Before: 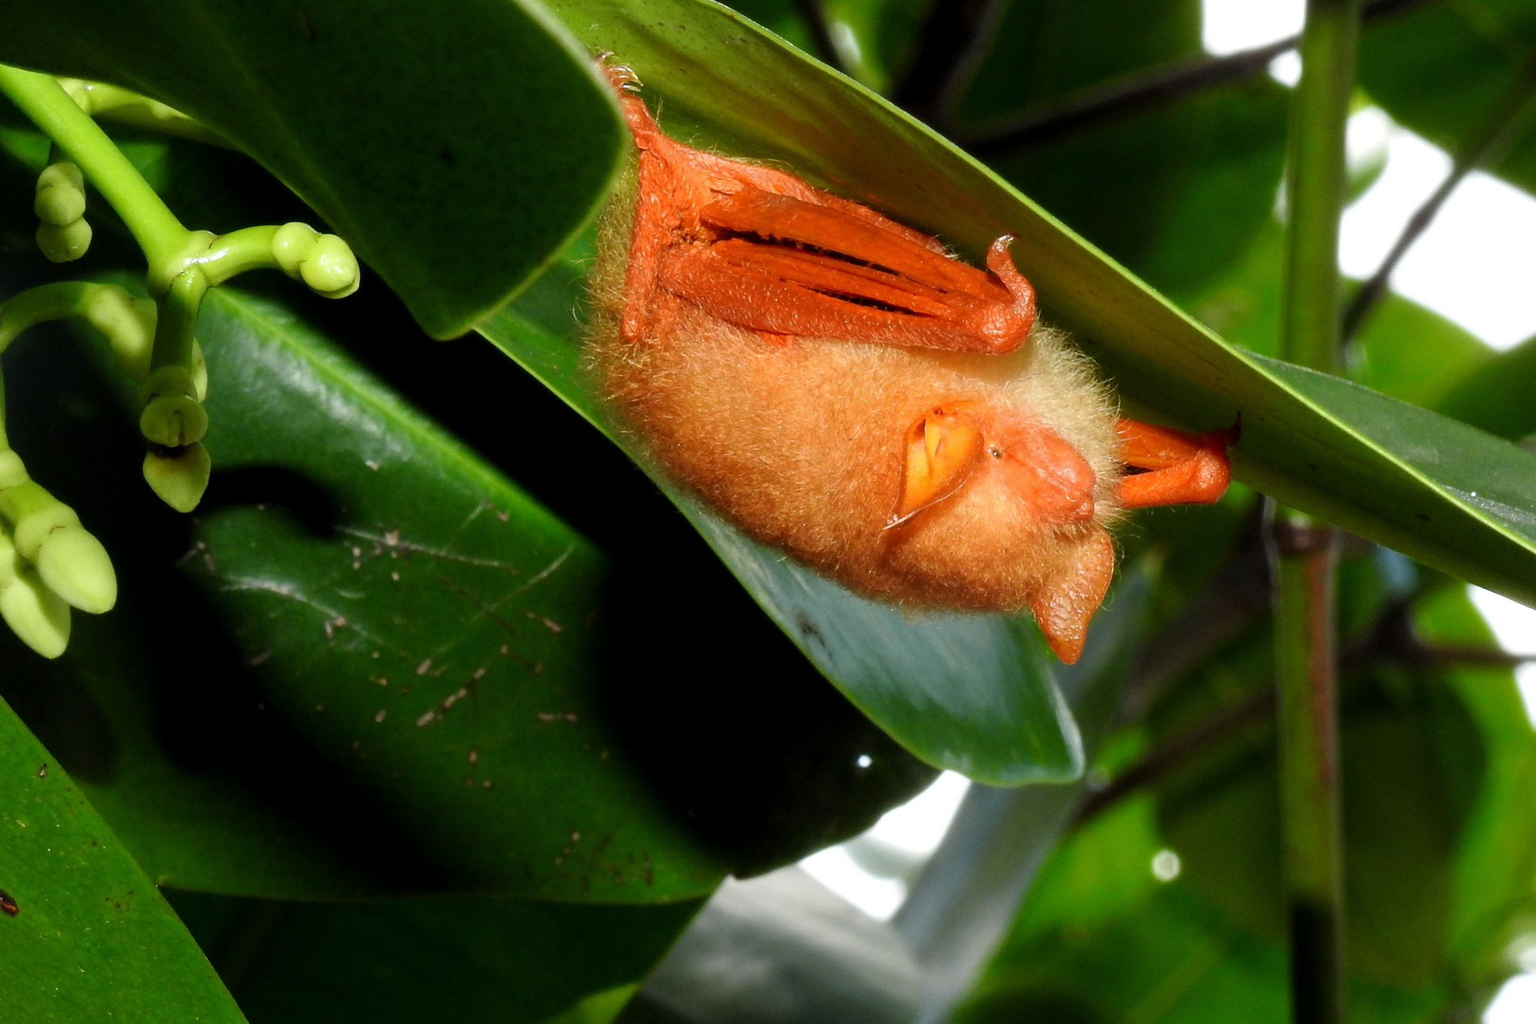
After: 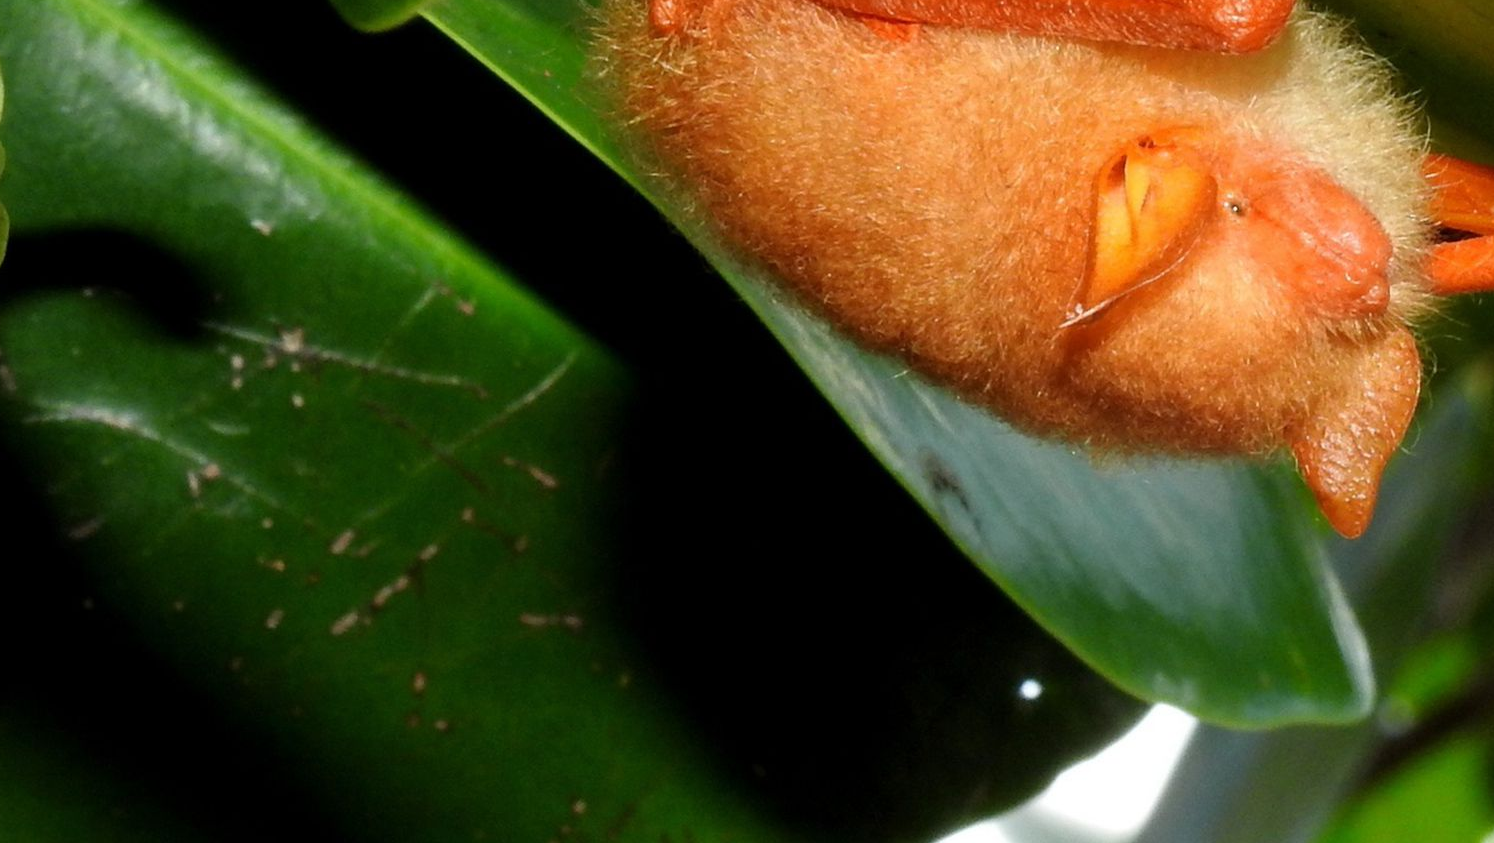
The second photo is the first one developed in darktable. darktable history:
crop: left 13.339%, top 31.27%, right 24.411%, bottom 16.014%
